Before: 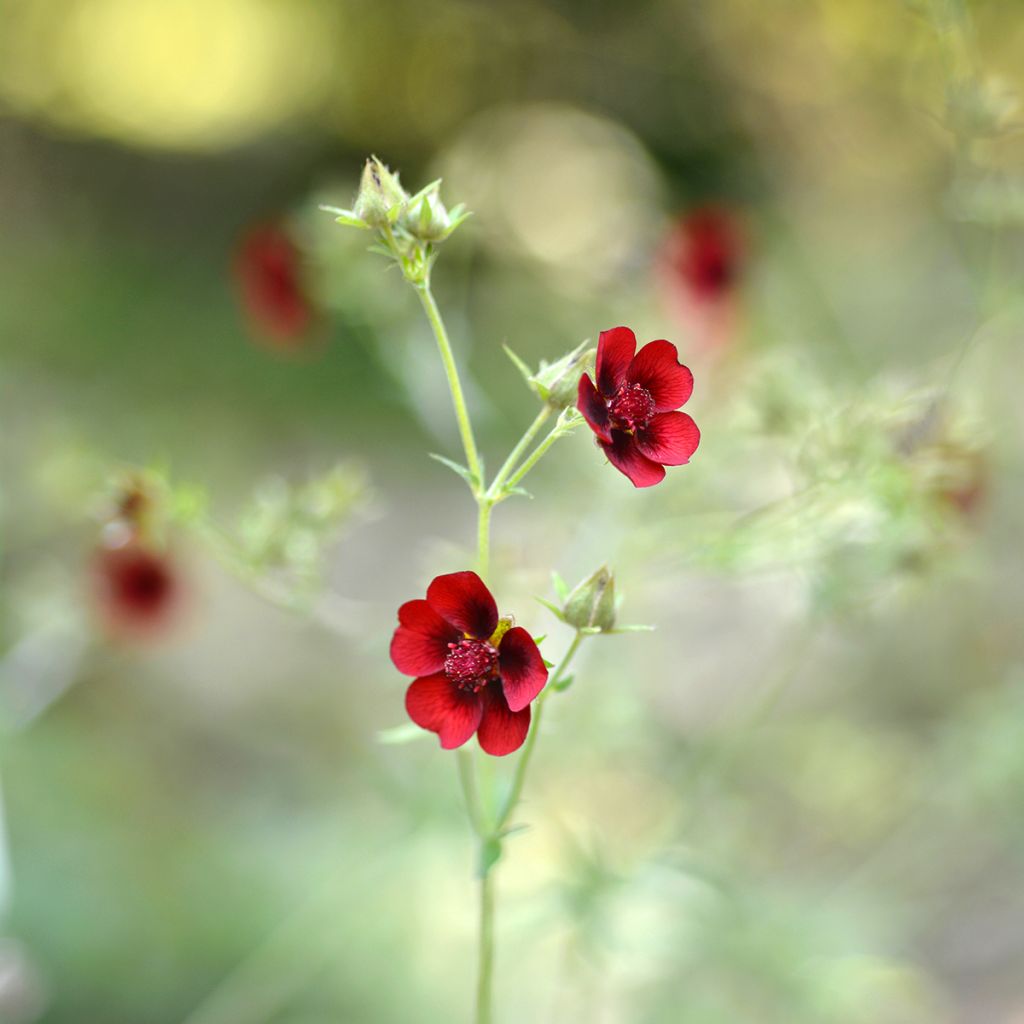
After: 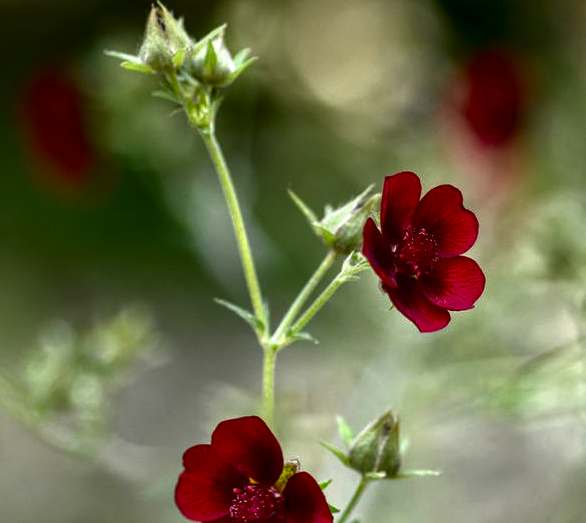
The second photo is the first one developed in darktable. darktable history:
crop: left 21.011%, top 15.226%, right 21.755%, bottom 33.693%
contrast brightness saturation: brightness -0.537
local contrast: on, module defaults
